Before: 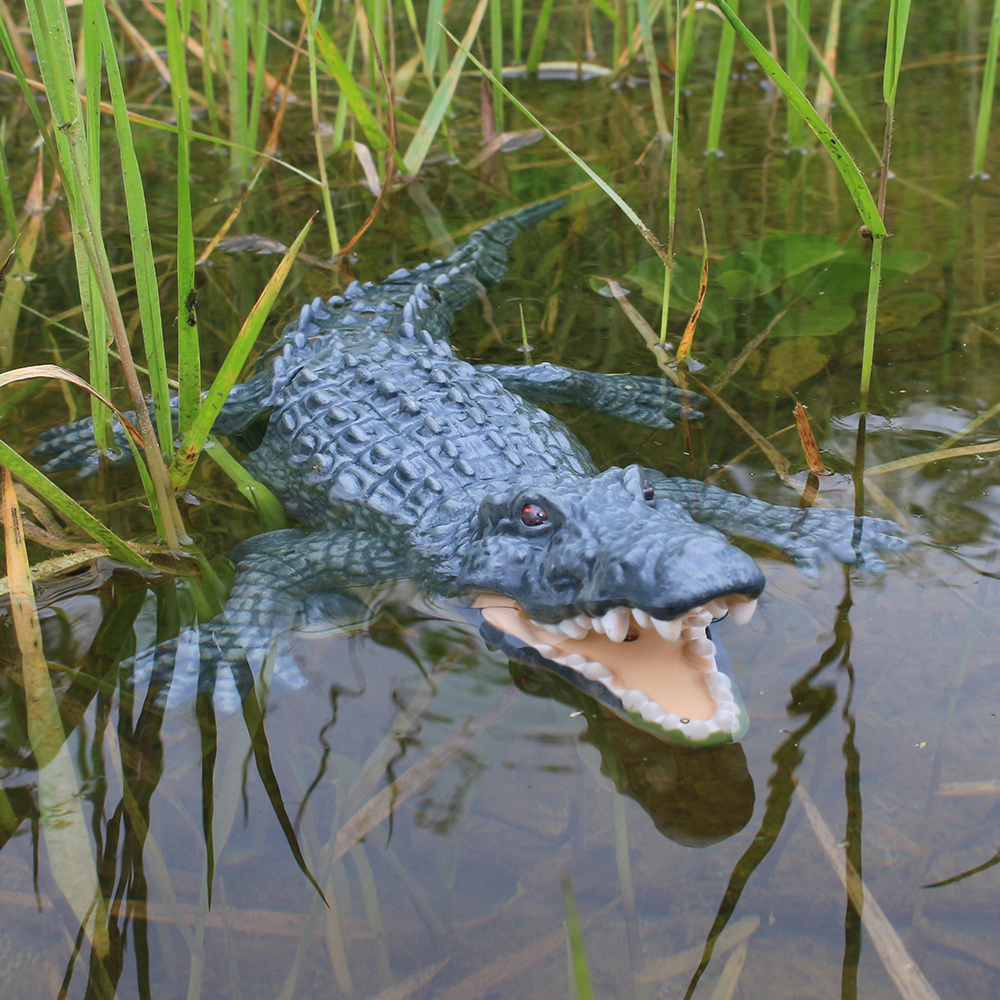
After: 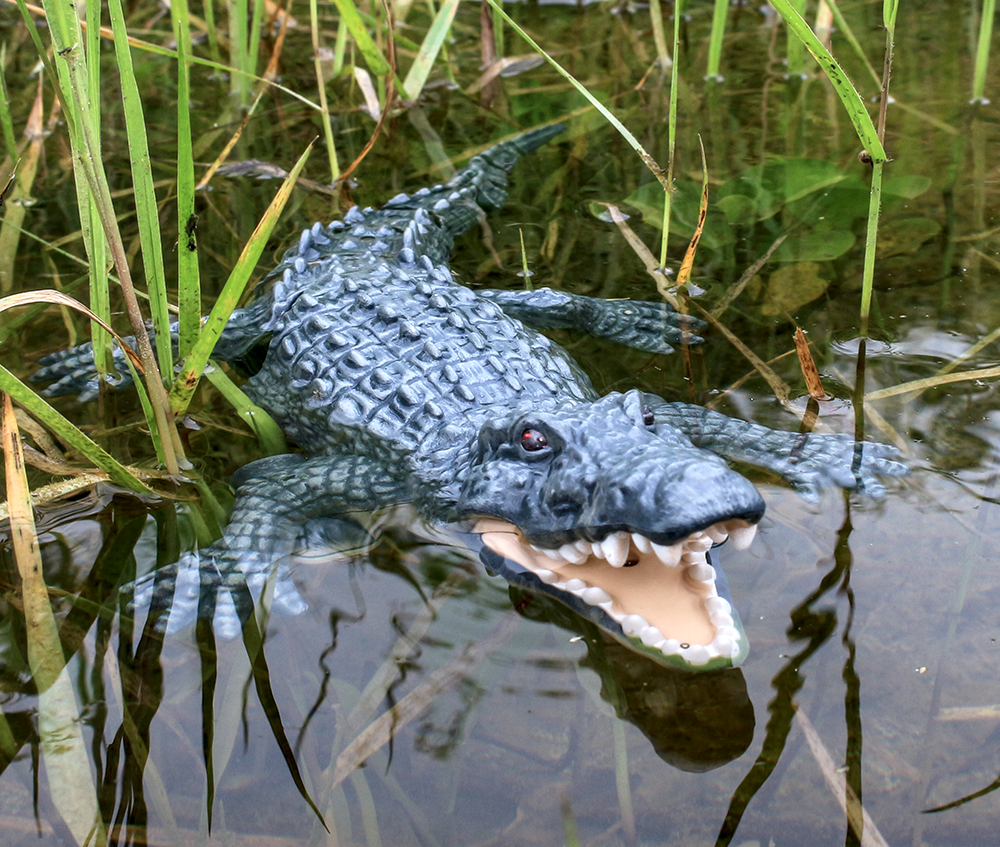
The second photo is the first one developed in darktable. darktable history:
local contrast: highlights 64%, shadows 53%, detail 169%, midtone range 0.52
crop: top 7.574%, bottom 7.704%
